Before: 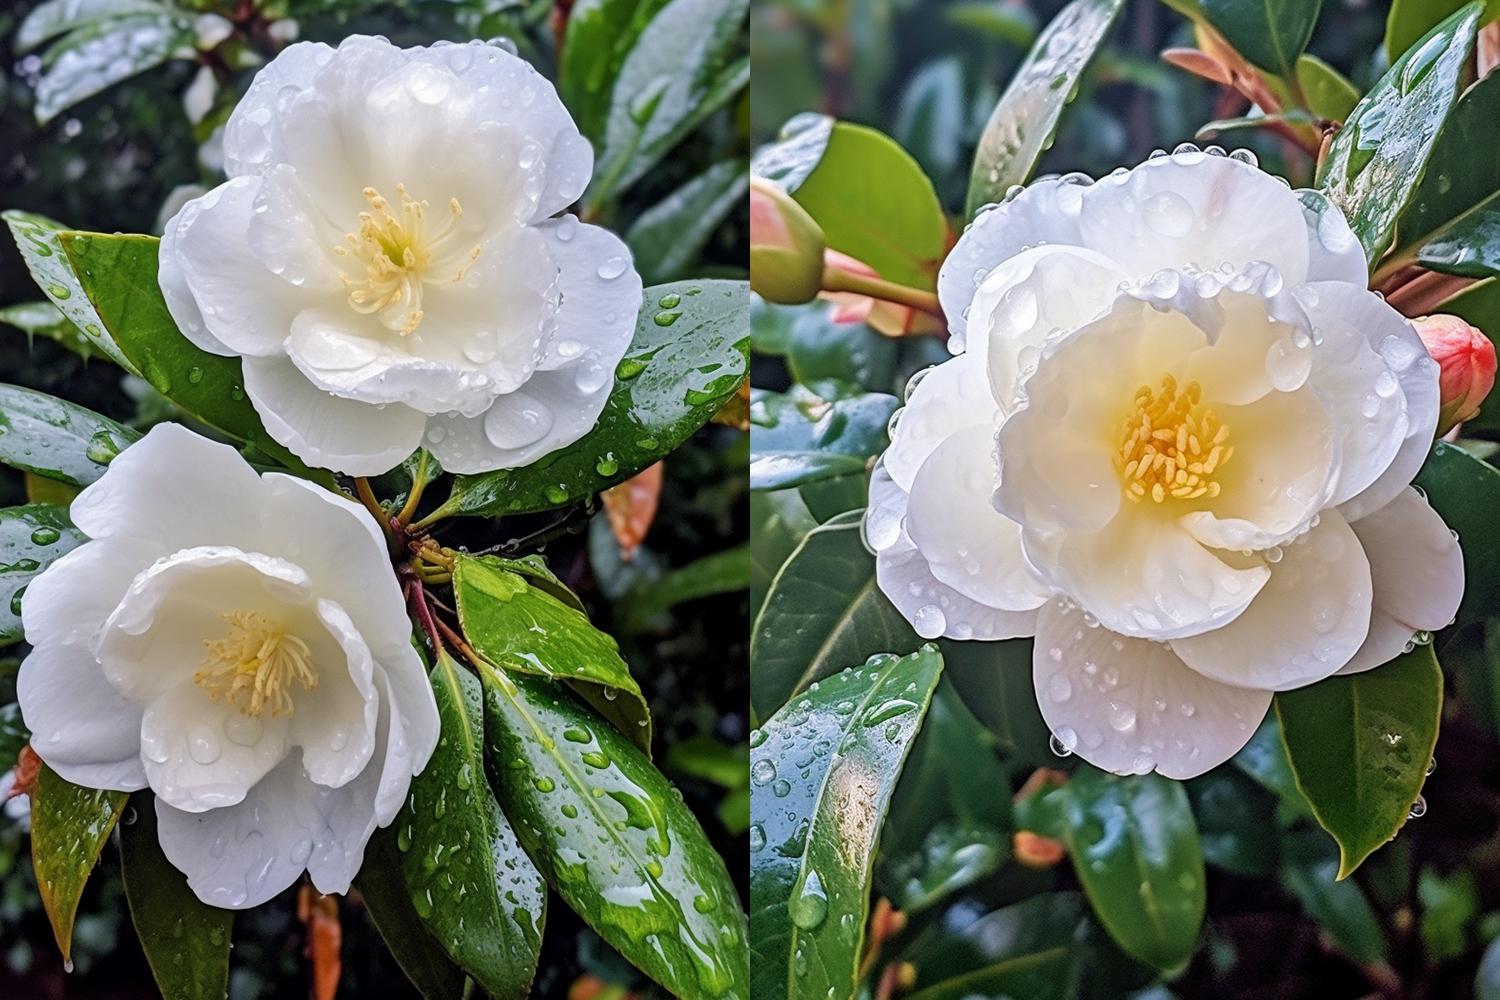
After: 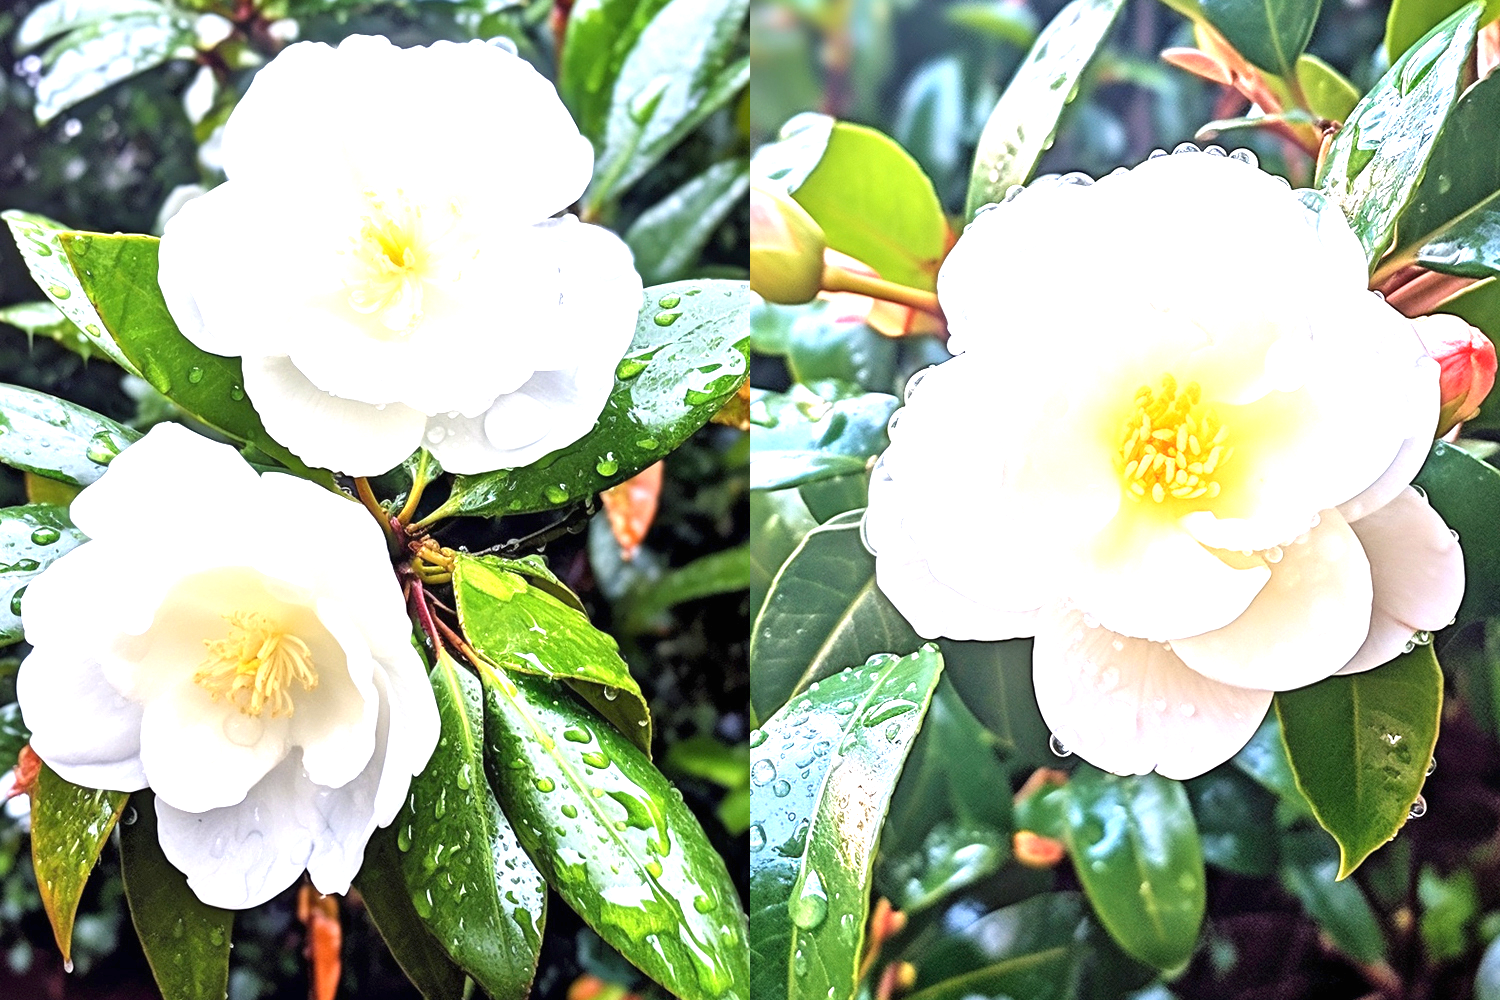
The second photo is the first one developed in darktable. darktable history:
exposure: black level correction 0, exposure 1.567 EV, compensate highlight preservation false
